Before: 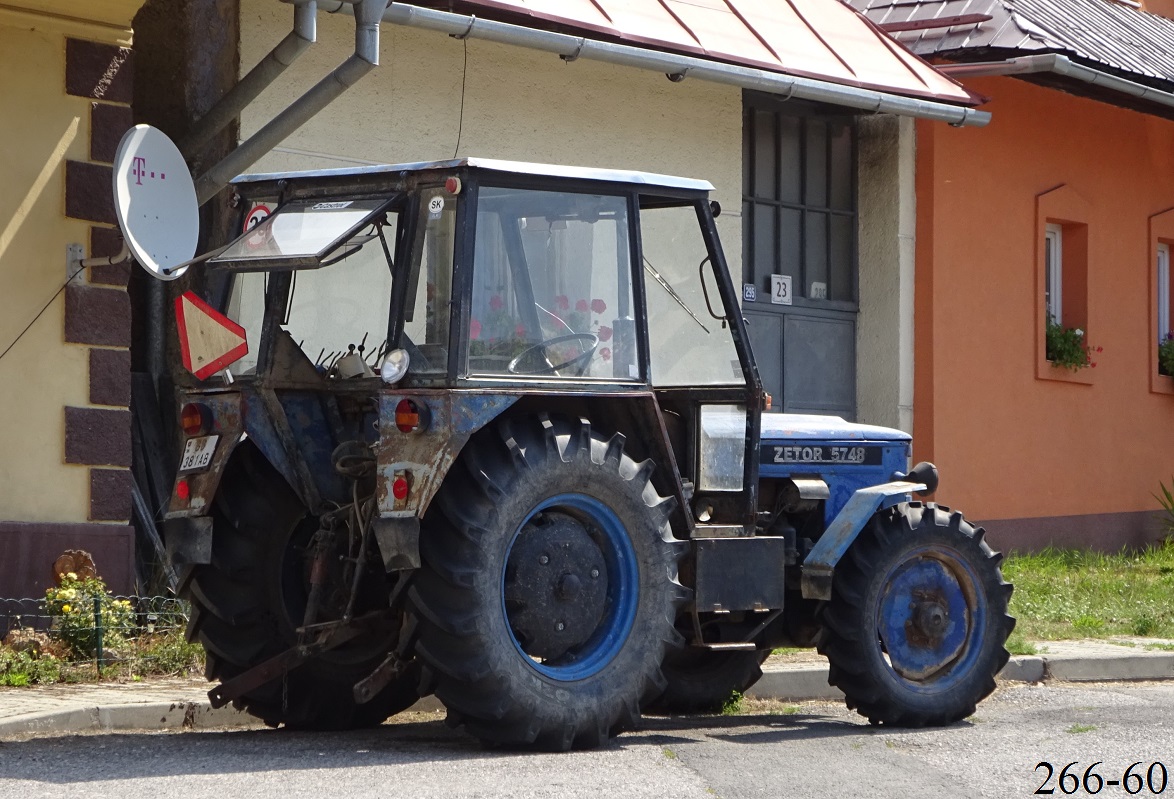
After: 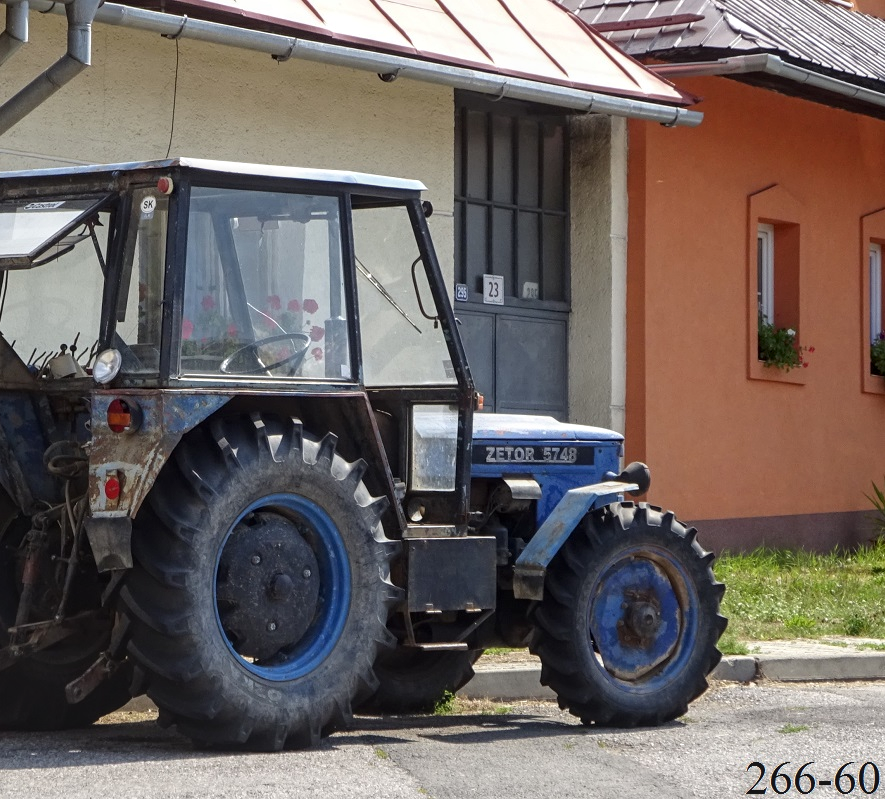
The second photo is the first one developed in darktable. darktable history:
local contrast: on, module defaults
crop and rotate: left 24.6%
